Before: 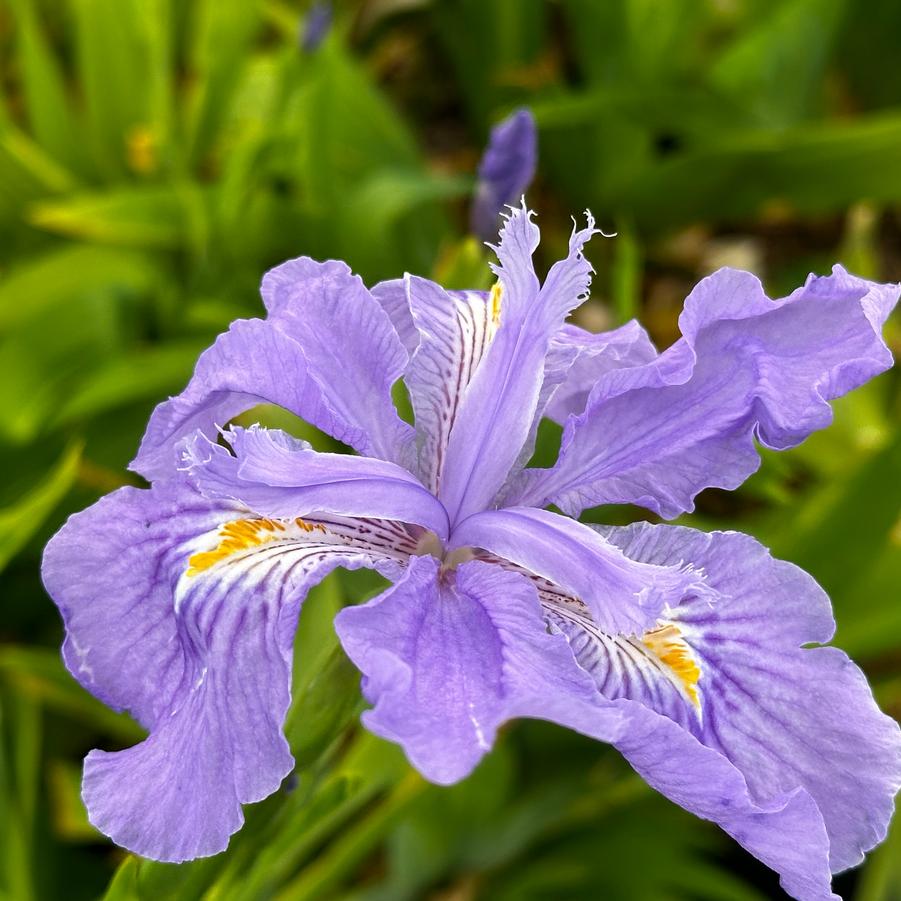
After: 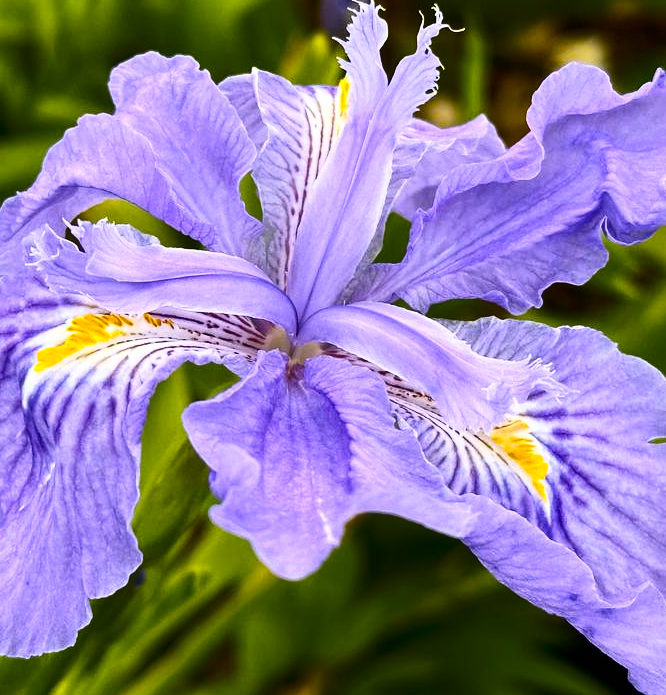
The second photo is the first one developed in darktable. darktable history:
contrast brightness saturation: contrast 0.28
color balance rgb: perceptual saturation grading › global saturation 30%, global vibrance 20%
crop: left 16.871%, top 22.857%, right 9.116%
color balance: output saturation 110%
color contrast: green-magenta contrast 0.81
